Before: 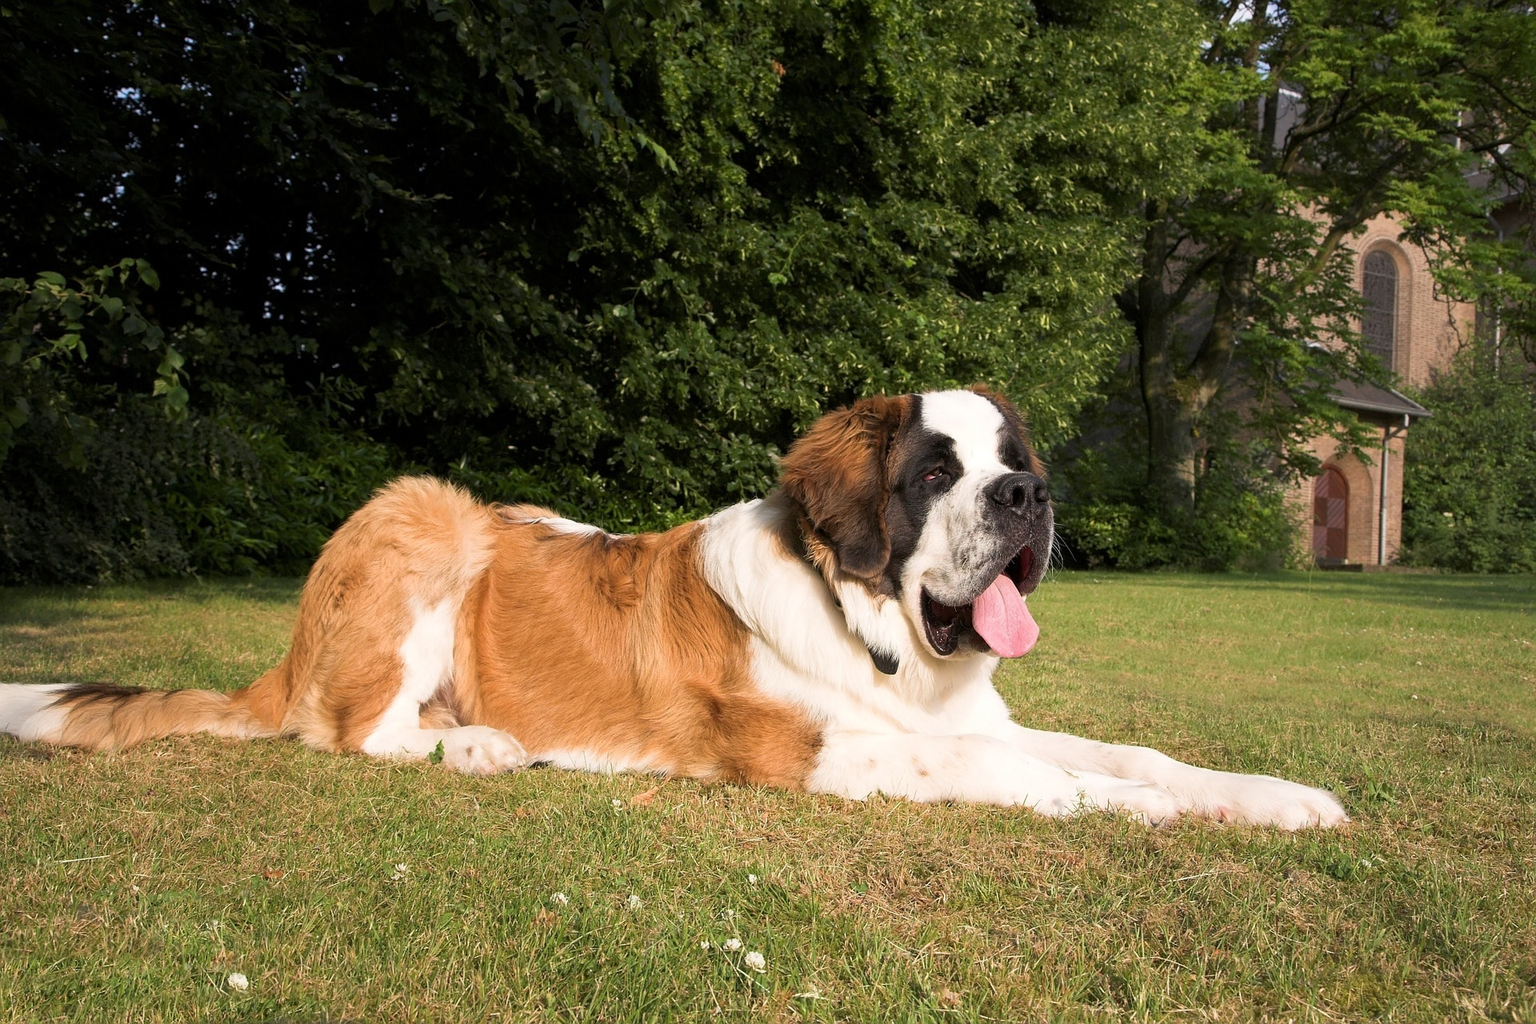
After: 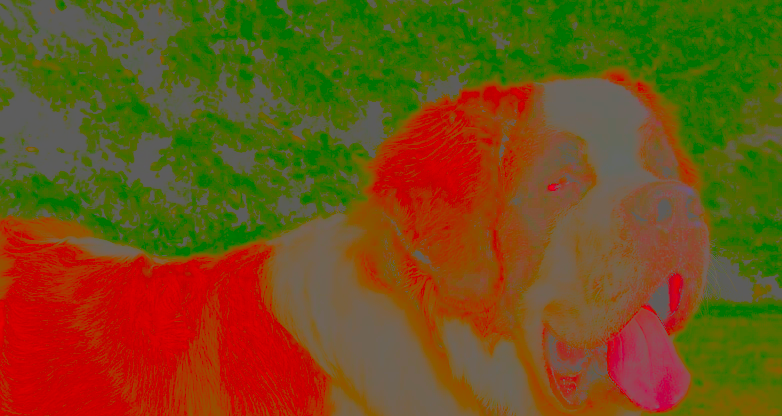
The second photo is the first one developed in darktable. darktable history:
exposure: black level correction 0, exposure 1.101 EV, compensate highlight preservation false
color balance rgb: power › chroma 0.245%, power › hue 60.87°, perceptual saturation grading › global saturation 23.981%, perceptual saturation grading › highlights -23.556%, perceptual saturation grading › mid-tones 23.934%, perceptual saturation grading › shadows 39.333%, global vibrance 20%
contrast brightness saturation: contrast -0.976, brightness -0.165, saturation 0.764
crop: left 31.683%, top 32.091%, right 27.565%, bottom 35.382%
shadows and highlights: shadows 25.97, white point adjustment -3.01, highlights -29.71
local contrast: mode bilateral grid, contrast 20, coarseness 51, detail 120%, midtone range 0.2
tone curve: curves: ch0 [(0, 0) (0.081, 0.044) (0.192, 0.125) (0.283, 0.238) (0.416, 0.449) (0.495, 0.524) (0.661, 0.756) (0.788, 0.87) (1, 0.951)]; ch1 [(0, 0) (0.161, 0.092) (0.35, 0.33) (0.392, 0.392) (0.427, 0.426) (0.479, 0.472) (0.505, 0.497) (0.521, 0.524) (0.567, 0.56) (0.583, 0.592) (0.625, 0.627) (0.678, 0.733) (1, 1)]; ch2 [(0, 0) (0.346, 0.362) (0.404, 0.427) (0.502, 0.499) (0.531, 0.523) (0.544, 0.561) (0.58, 0.59) (0.629, 0.642) (0.717, 0.678) (1, 1)], preserve colors none
filmic rgb: black relative exposure -7.65 EV, white relative exposure 4.56 EV, hardness 3.61, contrast 0.997
